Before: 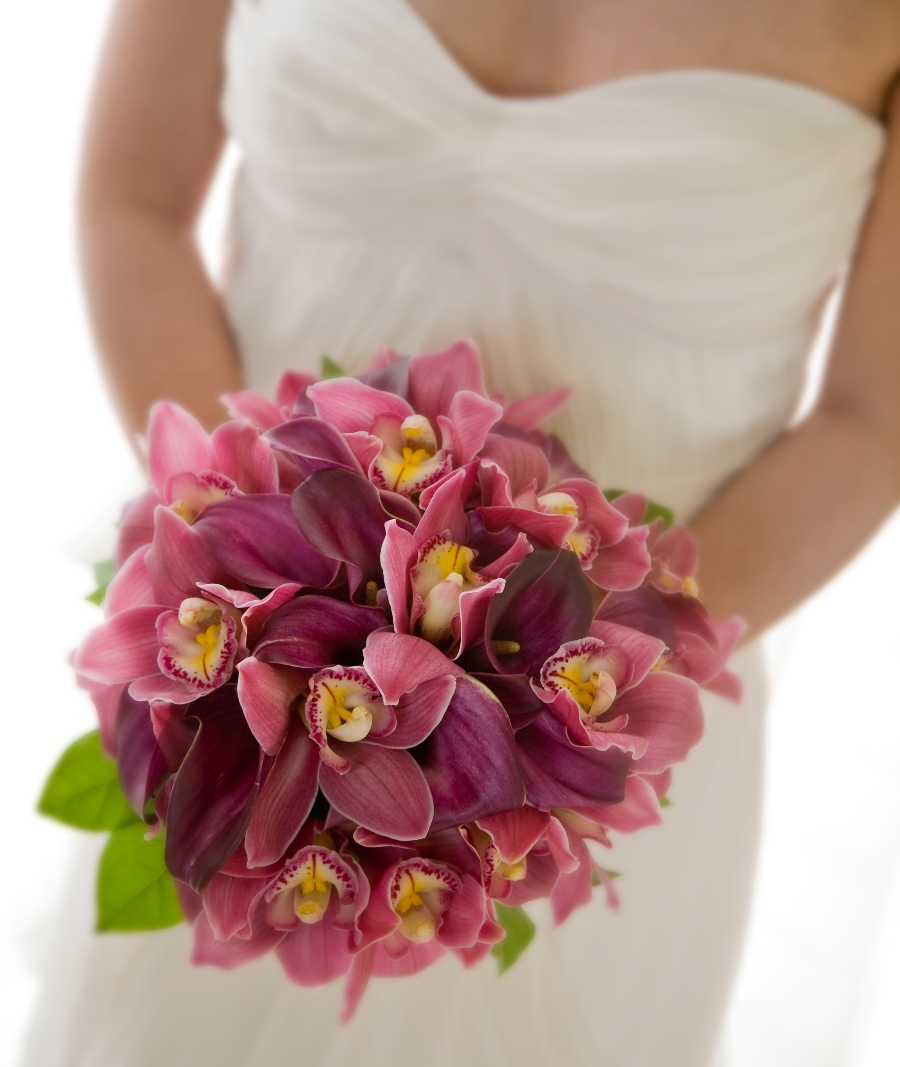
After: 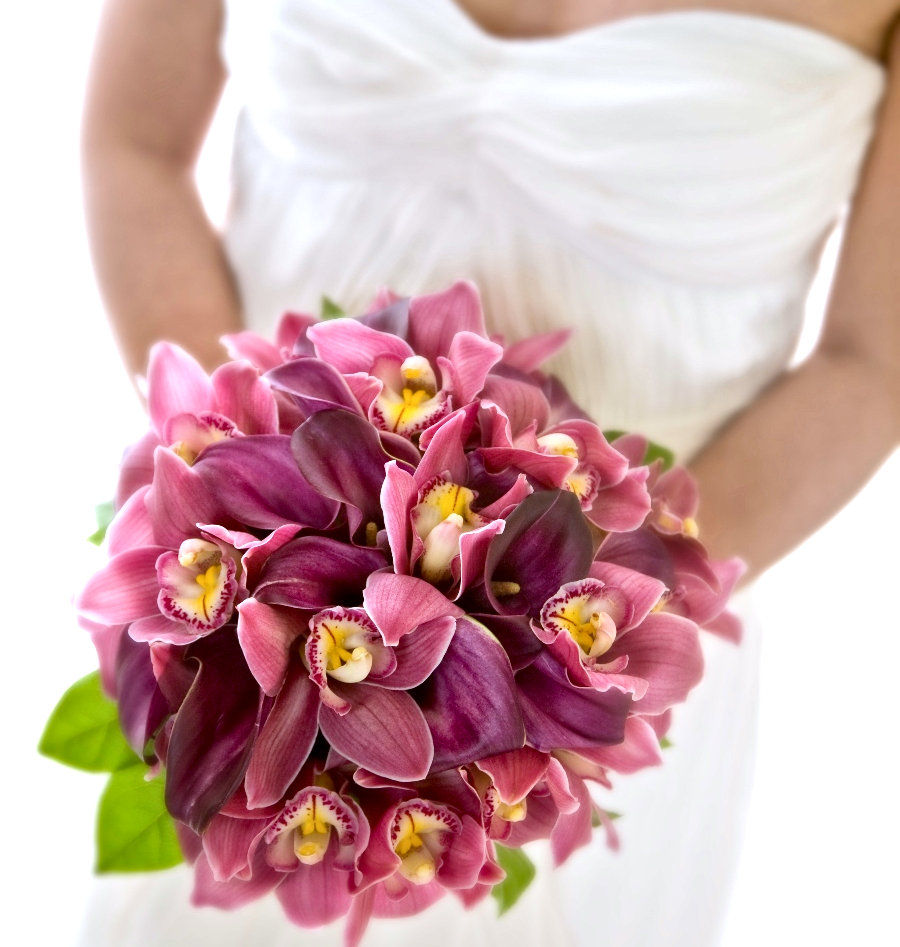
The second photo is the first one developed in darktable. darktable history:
crop and rotate: top 5.609%, bottom 5.609%
white balance: red 0.954, blue 1.079
local contrast: mode bilateral grid, contrast 20, coarseness 20, detail 150%, midtone range 0.2
exposure: black level correction 0.001, exposure 0.675 EV, compensate highlight preservation false
